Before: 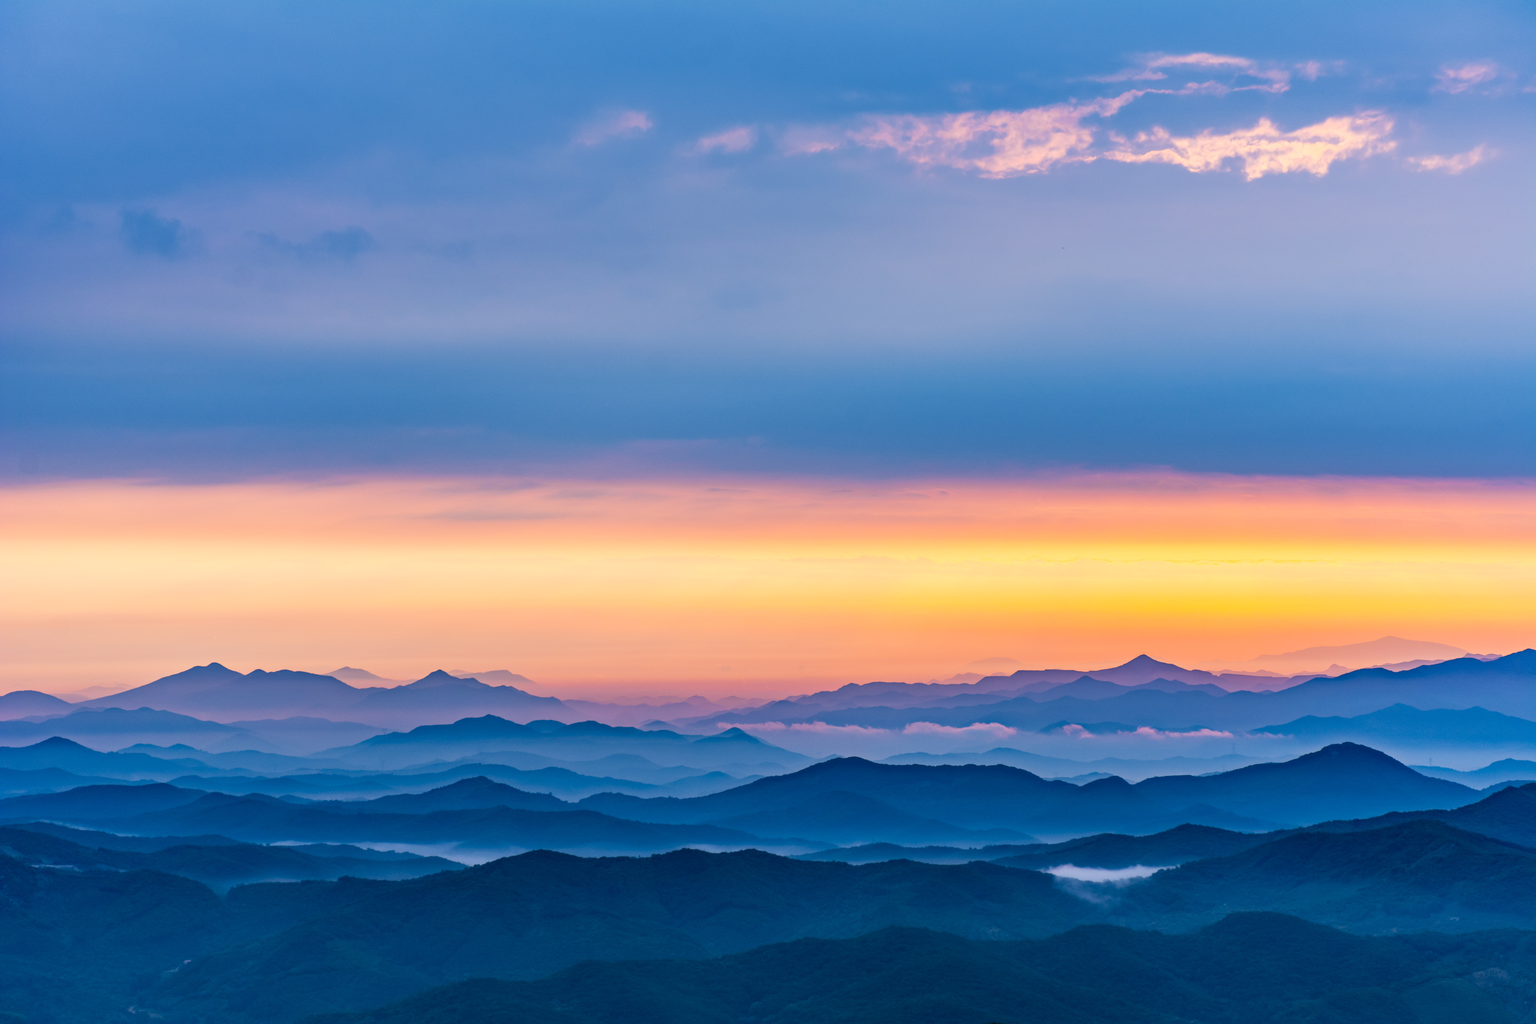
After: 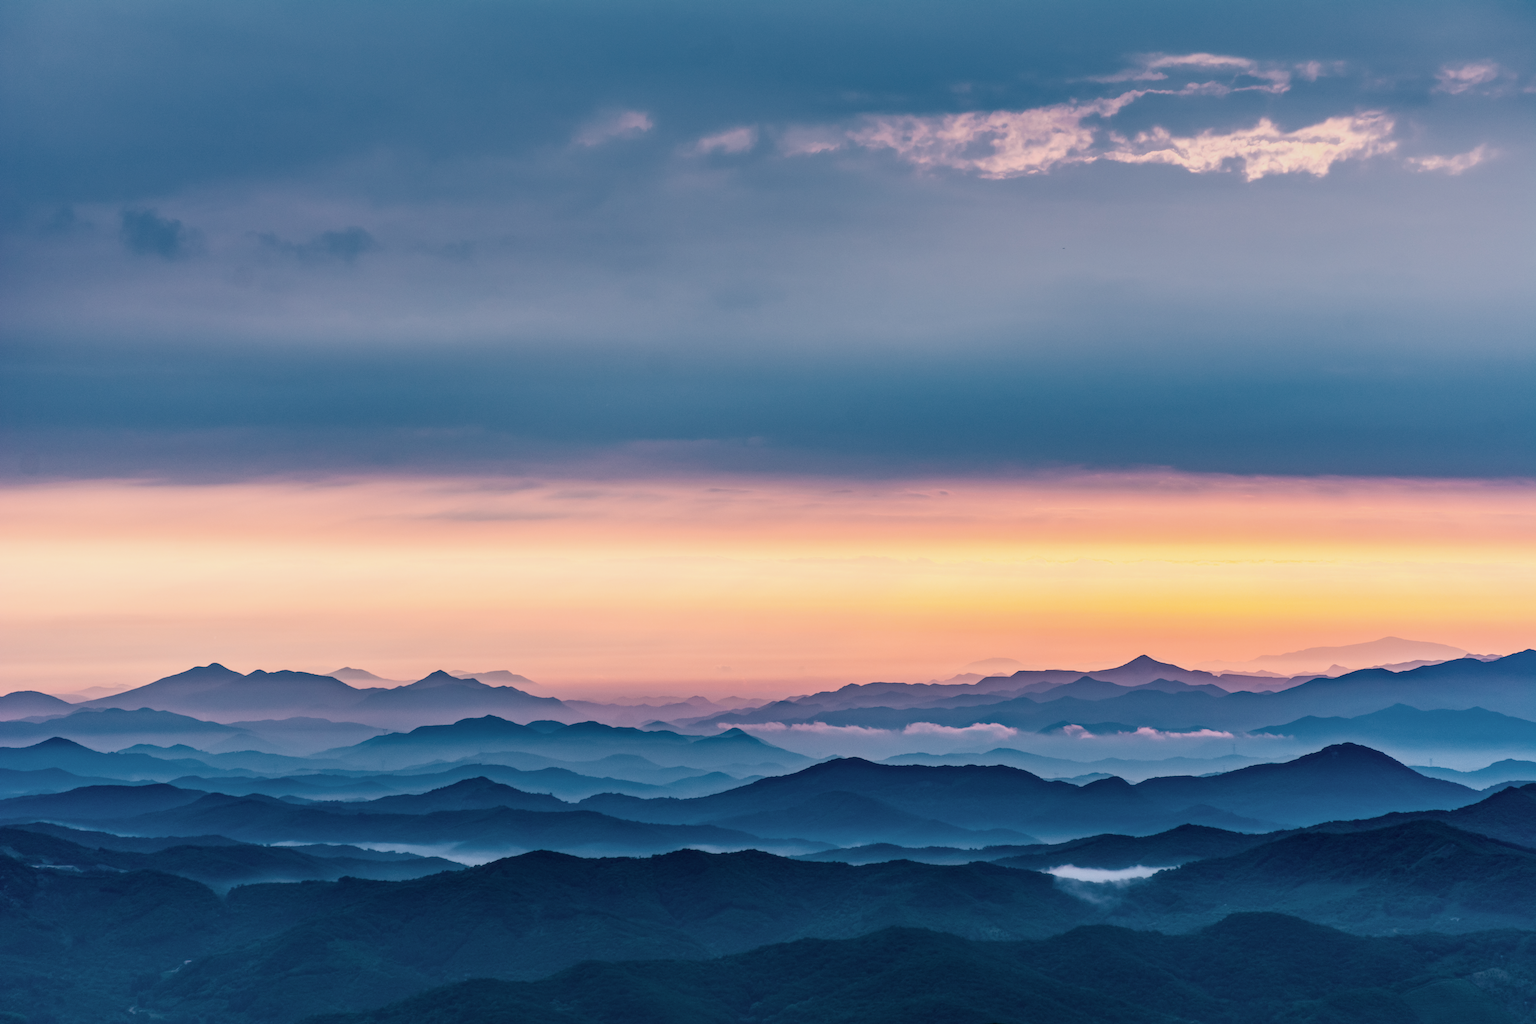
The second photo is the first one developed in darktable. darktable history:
contrast brightness saturation: contrast 0.1, saturation -0.36
local contrast: on, module defaults
graduated density: on, module defaults
